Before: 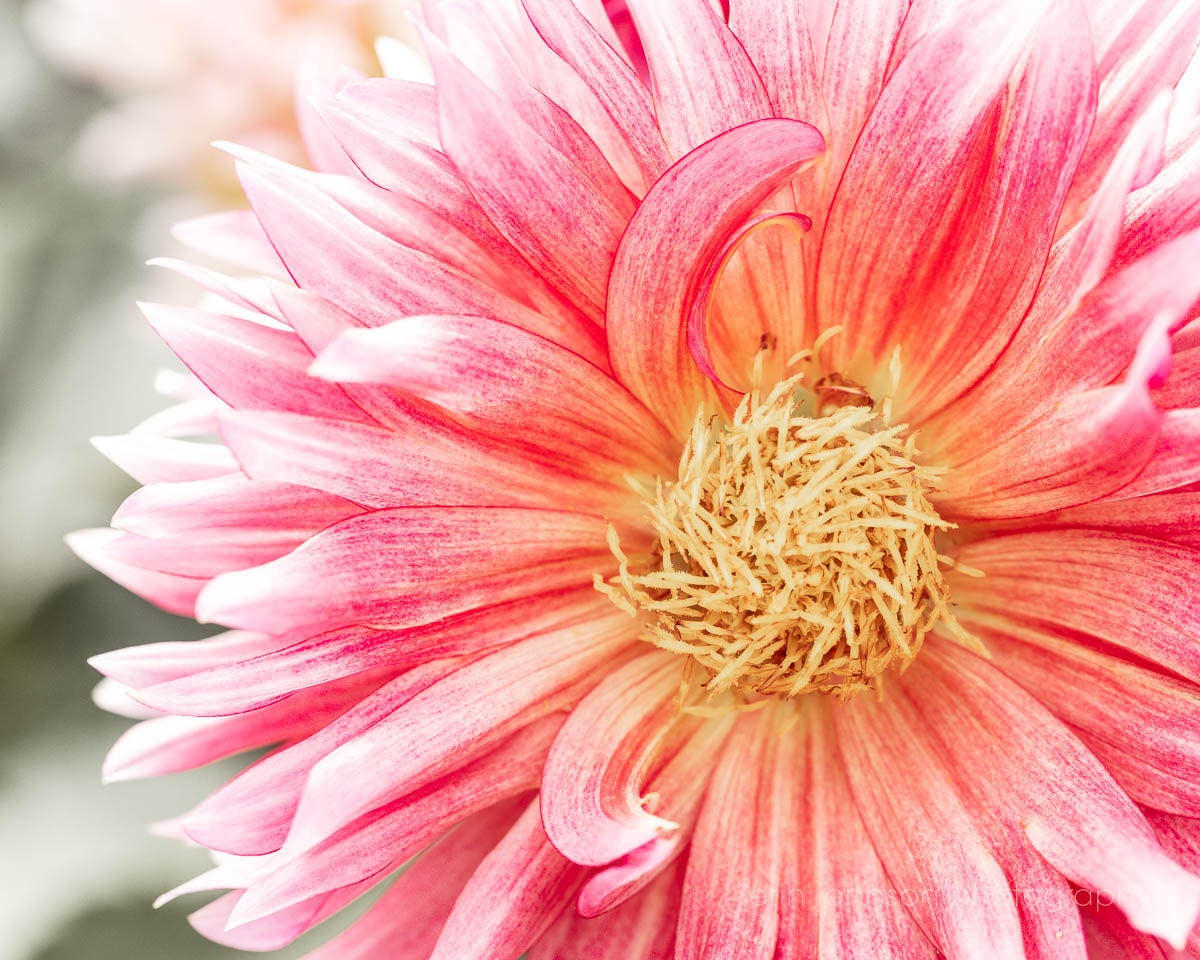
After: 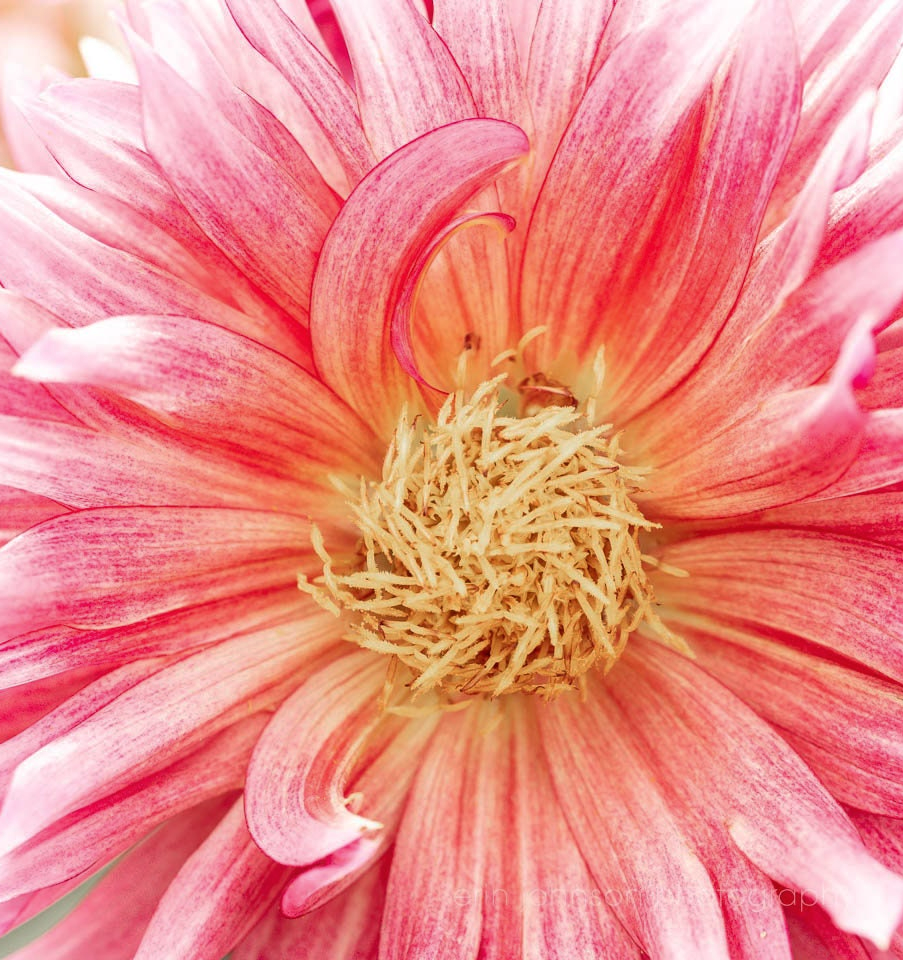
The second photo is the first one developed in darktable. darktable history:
base curve: curves: ch0 [(0, 0) (0.74, 0.67) (1, 1)], preserve colors none
crop and rotate: left 24.719%
